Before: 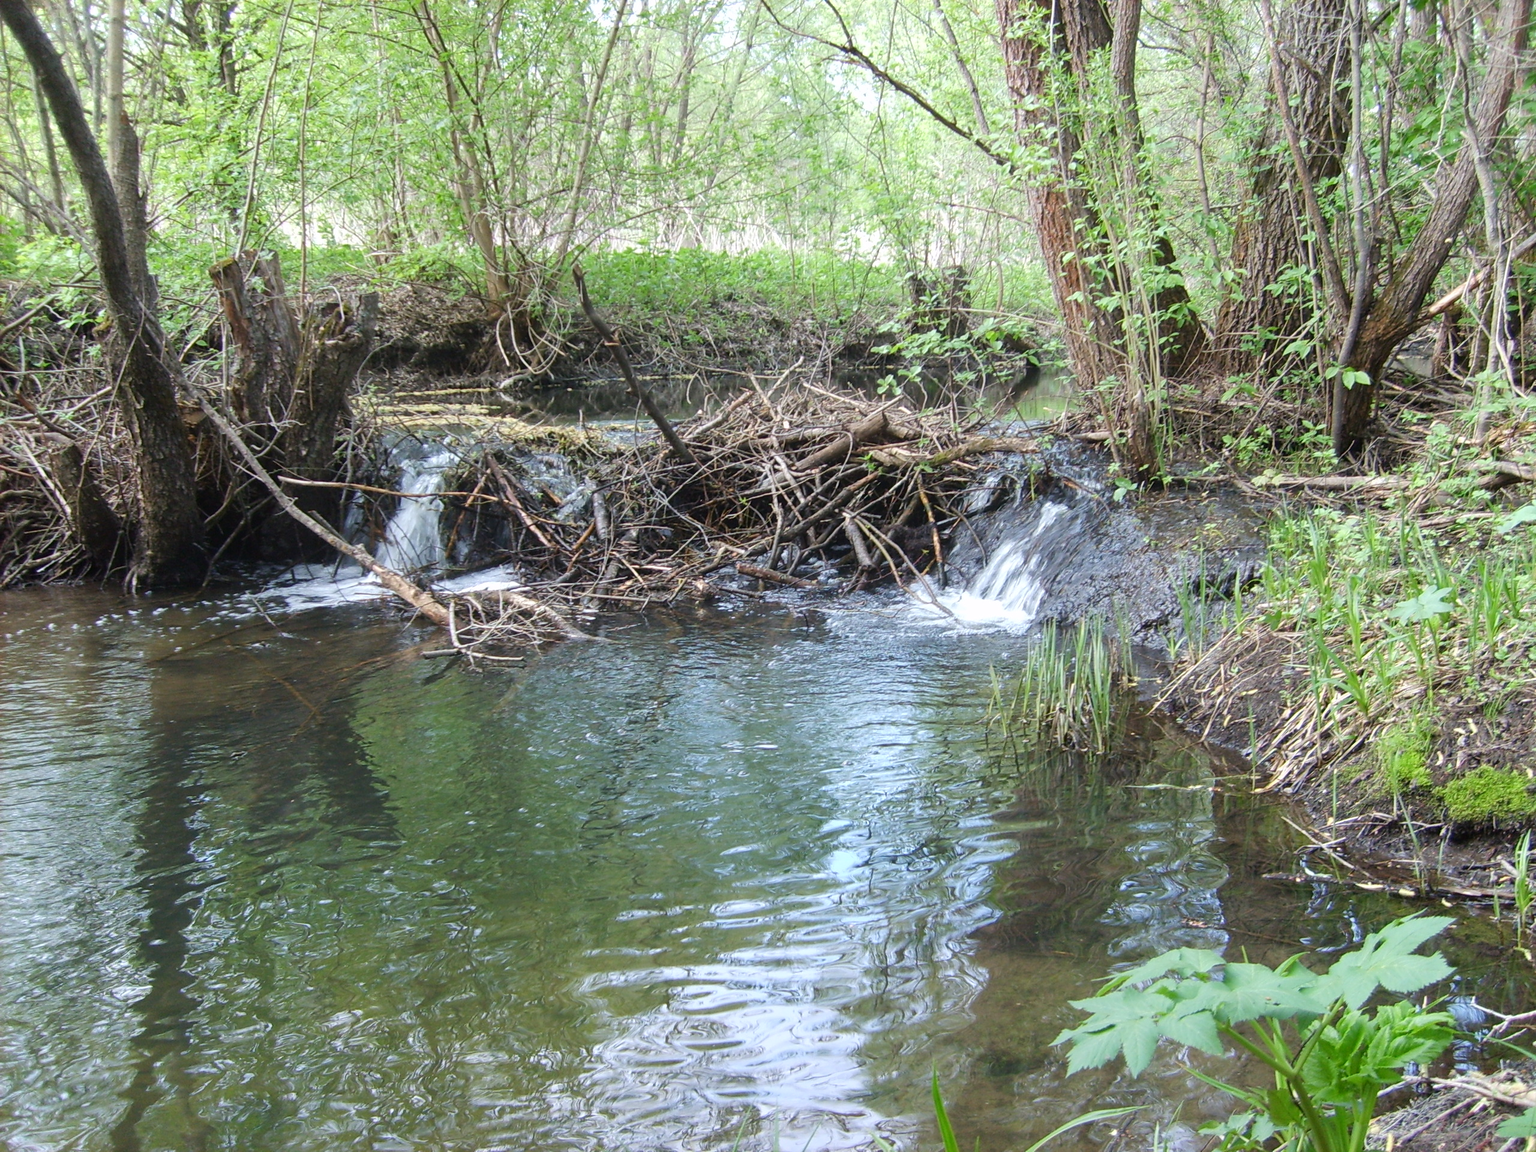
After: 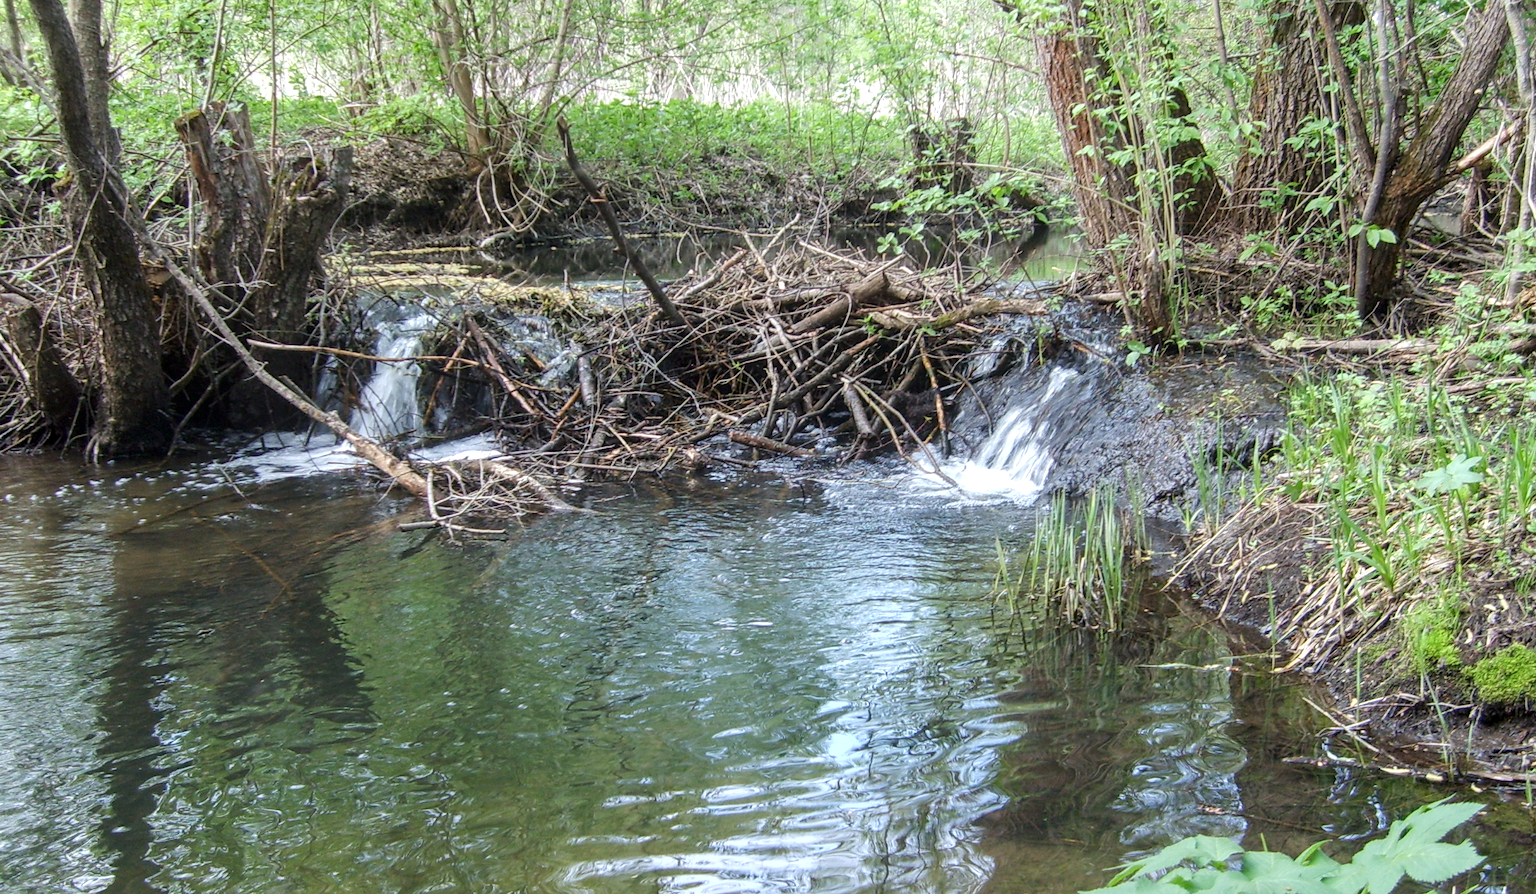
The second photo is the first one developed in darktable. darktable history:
local contrast: on, module defaults
crop and rotate: left 2.845%, top 13.349%, right 2.05%, bottom 12.835%
